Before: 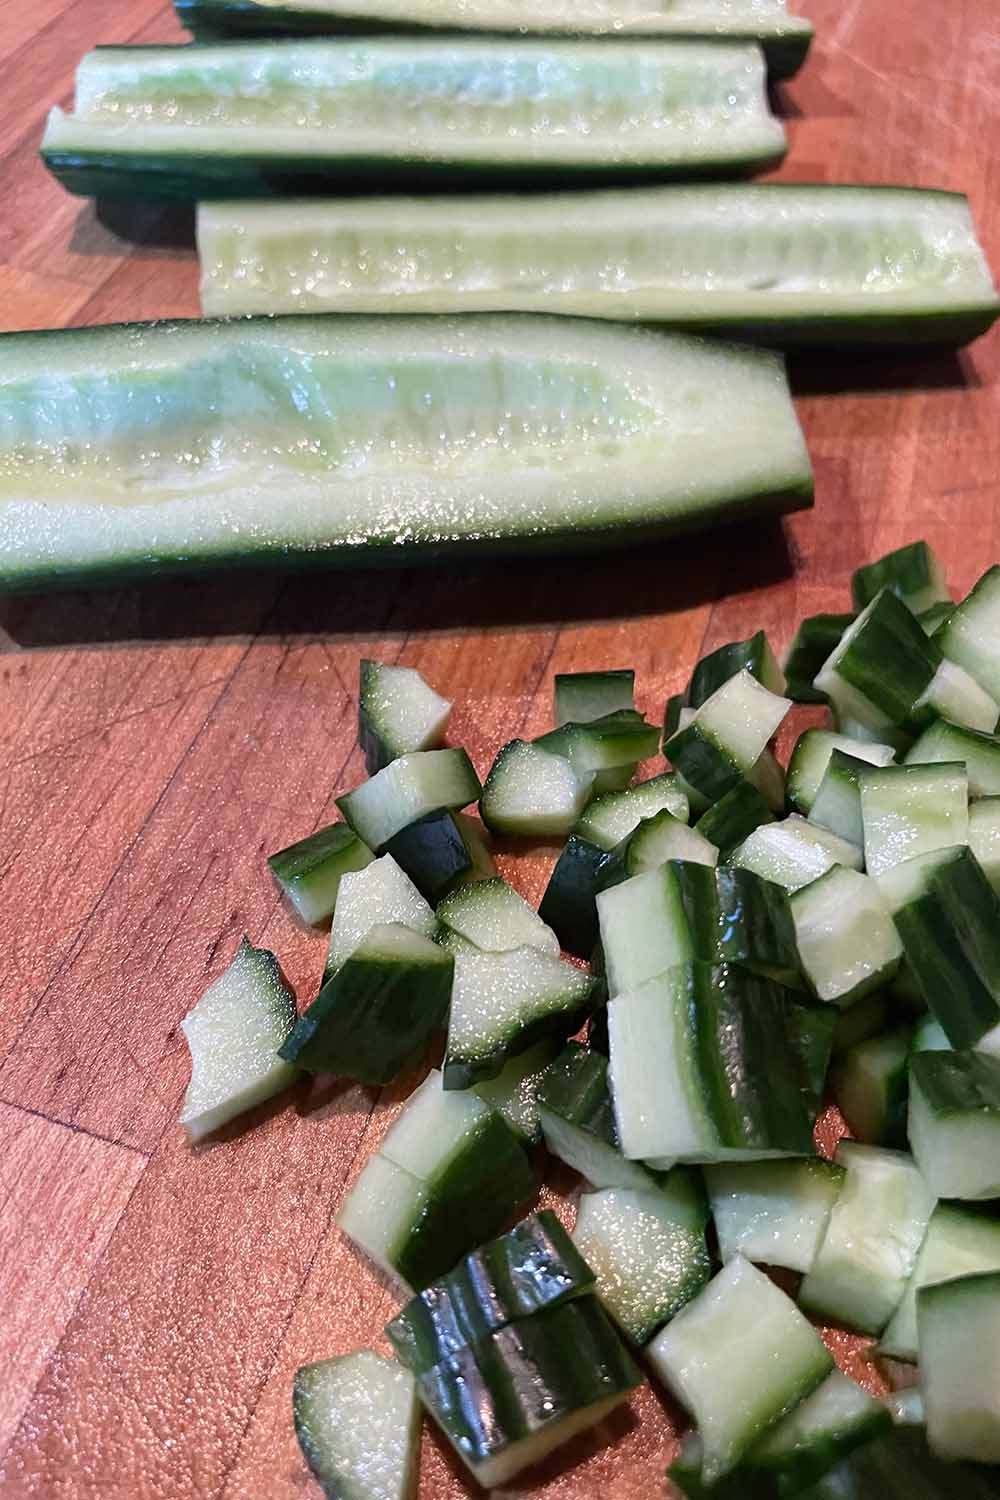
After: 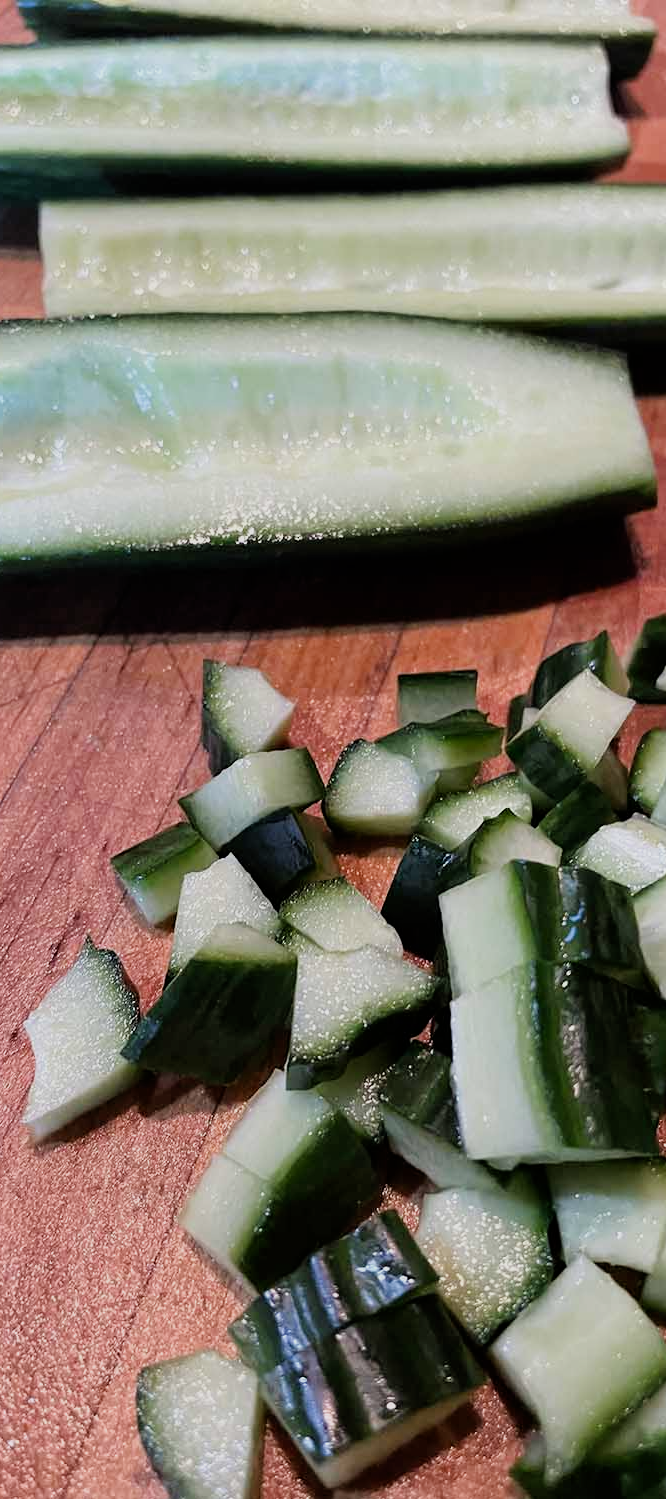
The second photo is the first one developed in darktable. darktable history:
crop and rotate: left 15.754%, right 17.579%
filmic rgb: hardness 4.17
shadows and highlights: shadows 0, highlights 40
